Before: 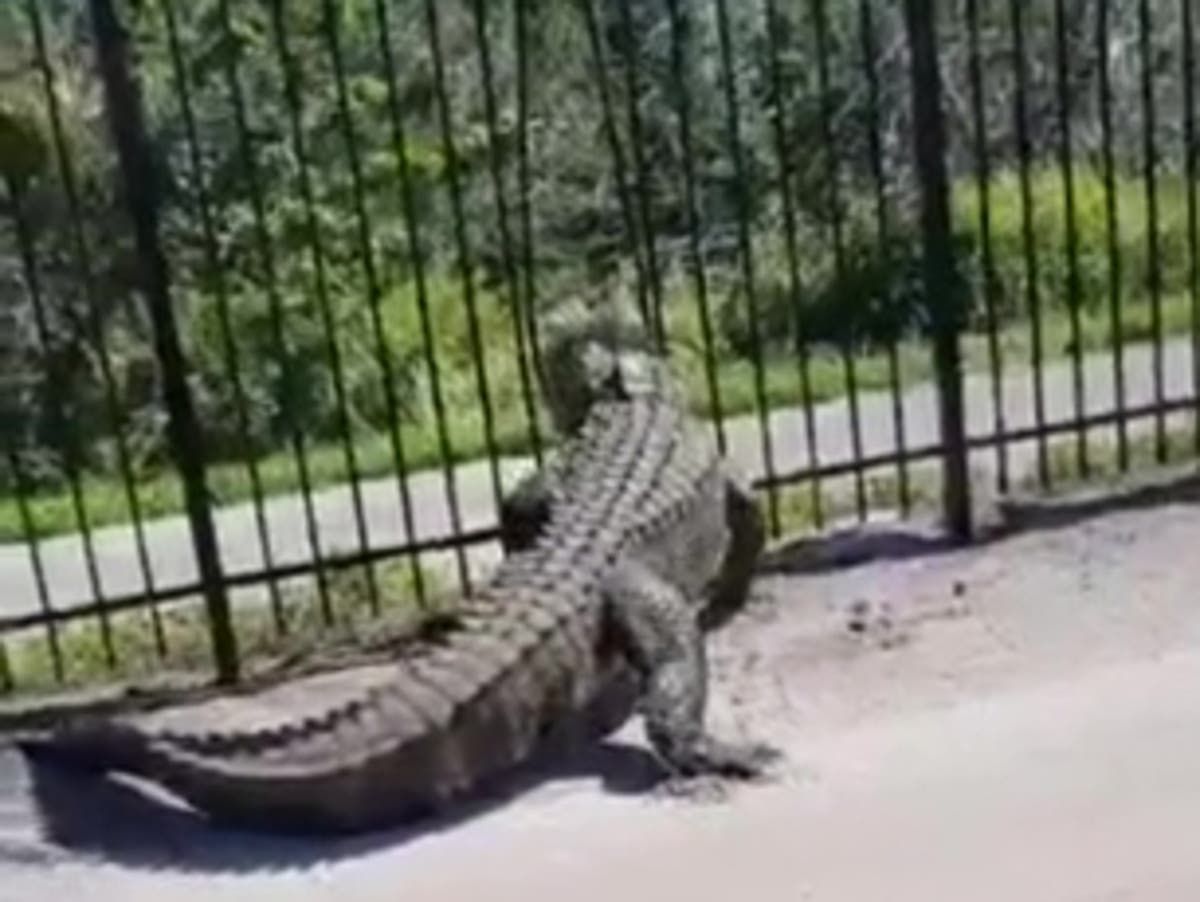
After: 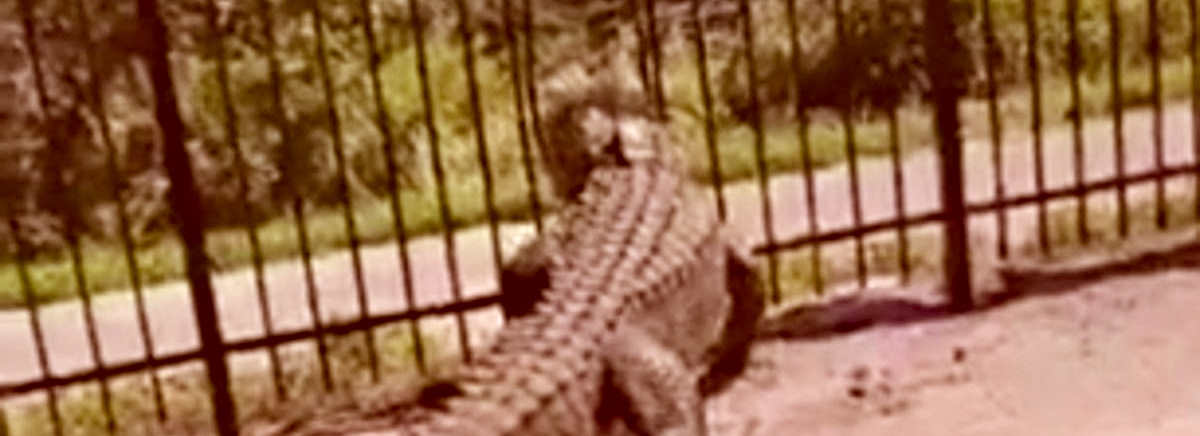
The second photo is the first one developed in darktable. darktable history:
contrast equalizer: octaves 7, y [[0.528, 0.548, 0.563, 0.562, 0.546, 0.526], [0.55 ×6], [0 ×6], [0 ×6], [0 ×6]]
color correction: highlights a* 9.03, highlights b* 8.71, shadows a* 40, shadows b* 40, saturation 0.8
crop and rotate: top 26.056%, bottom 25.543%
contrast brightness saturation: contrast -0.1, brightness 0.05, saturation 0.08
